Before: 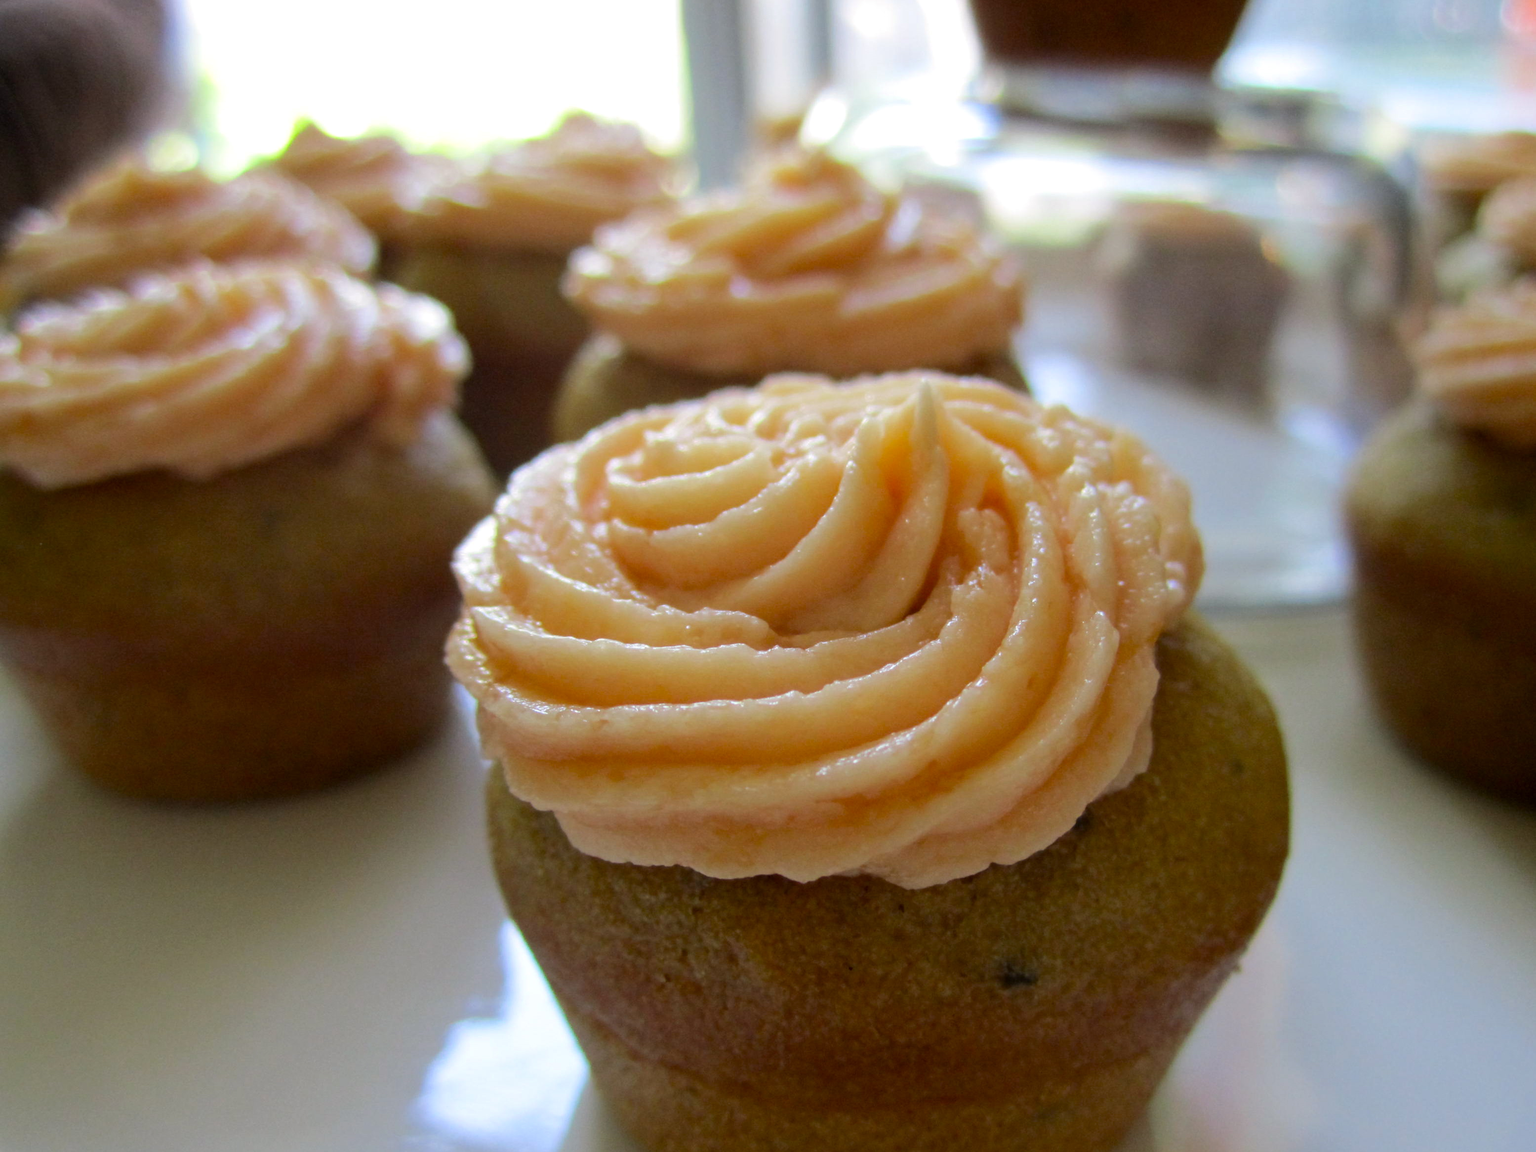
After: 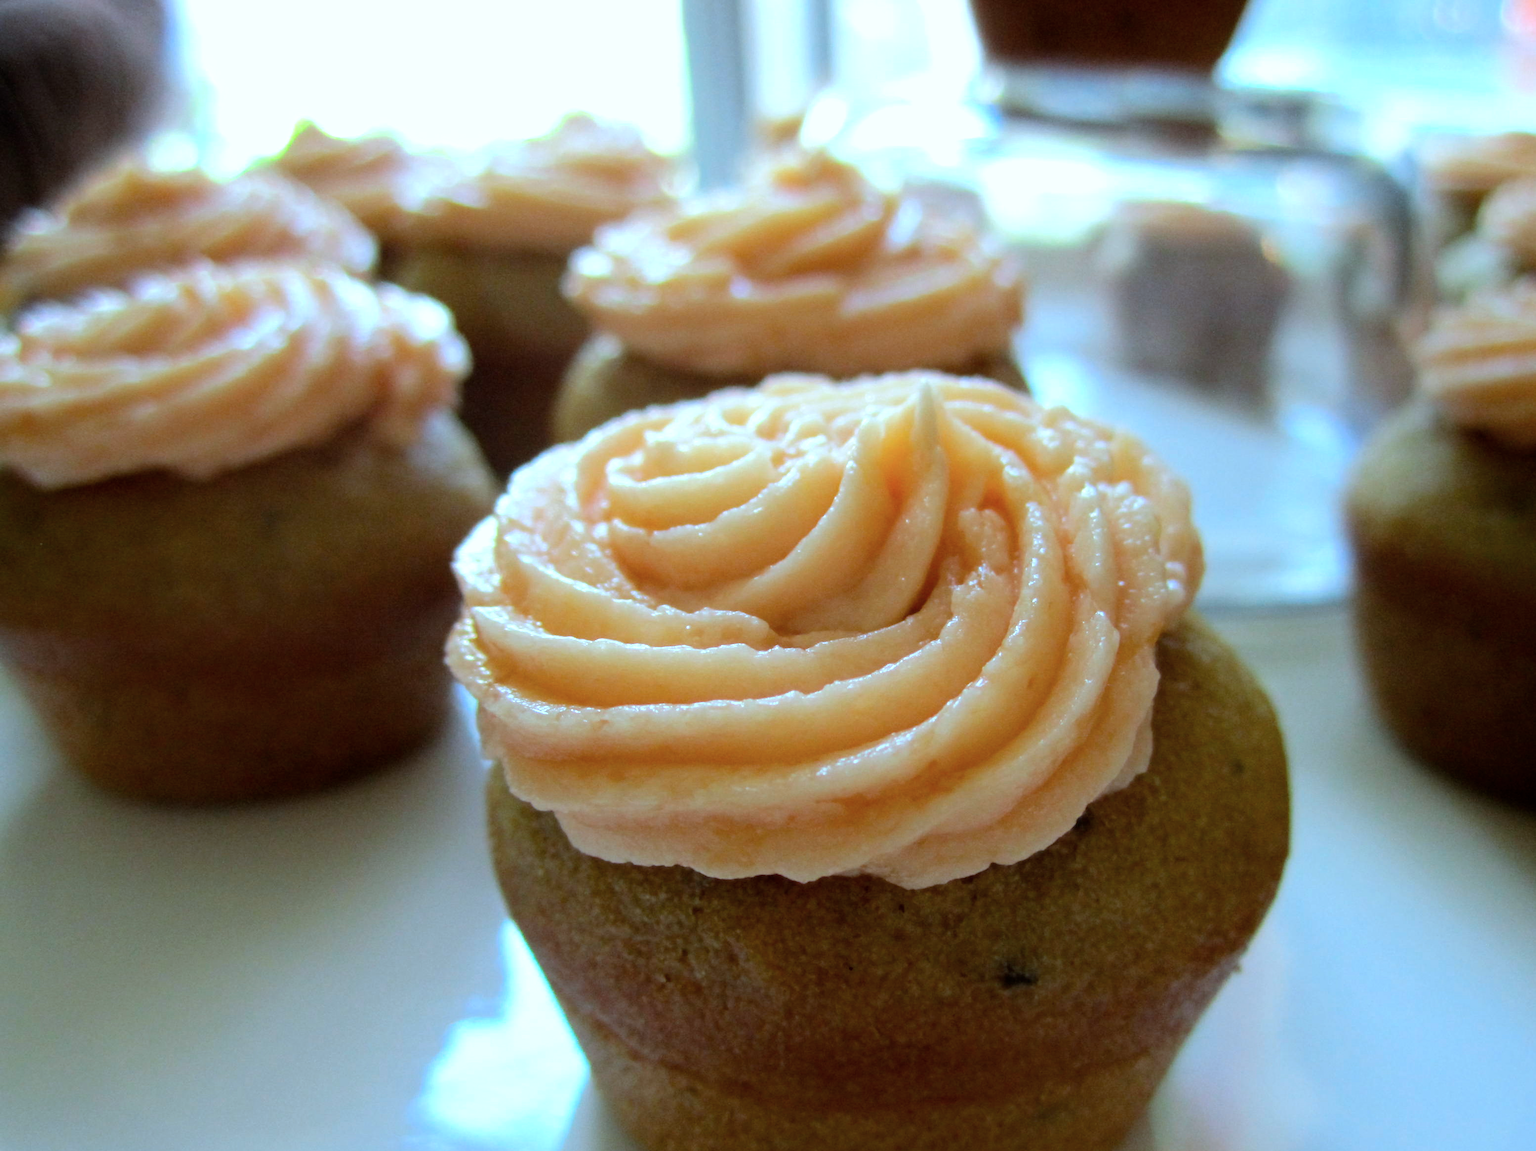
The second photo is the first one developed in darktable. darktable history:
tone equalizer: -8 EV -0.385 EV, -7 EV -0.425 EV, -6 EV -0.355 EV, -5 EV -0.216 EV, -3 EV 0.203 EV, -2 EV 0.311 EV, -1 EV 0.381 EV, +0 EV 0.43 EV
color correction: highlights a* -10.56, highlights b* -19.06
